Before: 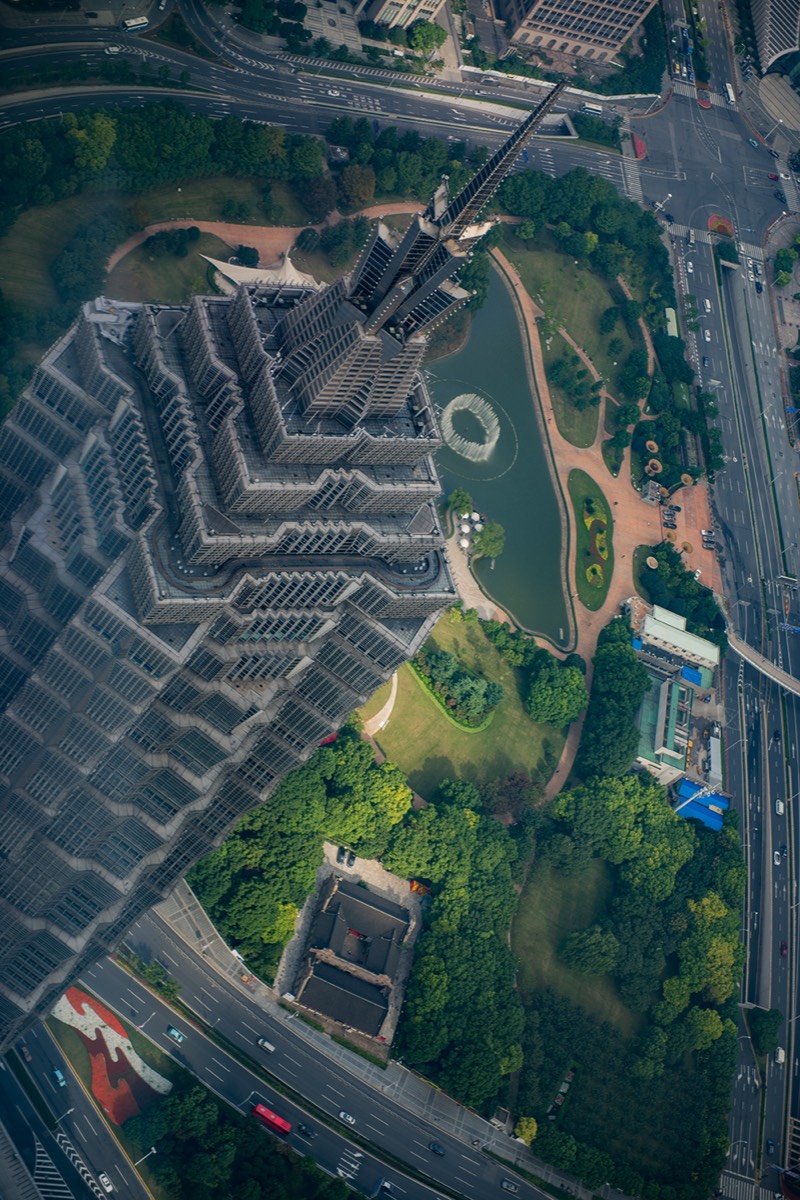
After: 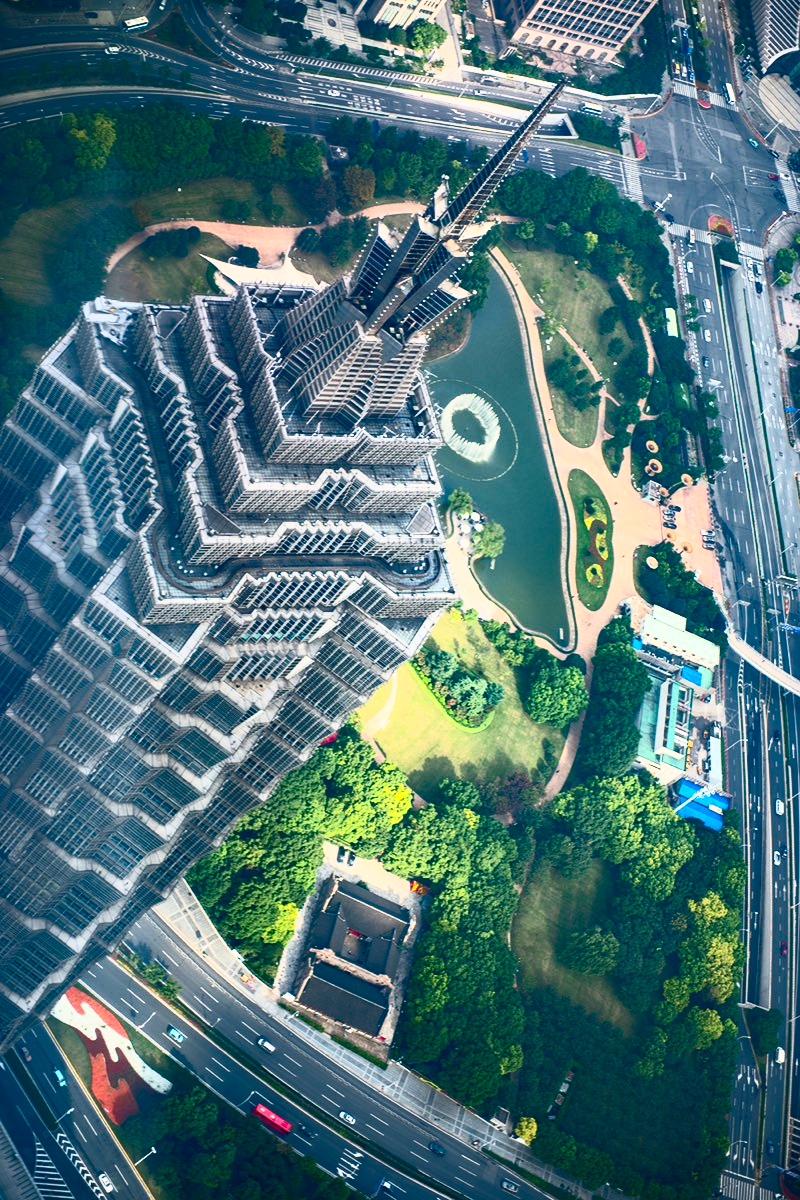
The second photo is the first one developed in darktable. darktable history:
shadows and highlights: shadows 5, soften with gaussian
contrast brightness saturation: contrast 0.83, brightness 0.59, saturation 0.59
